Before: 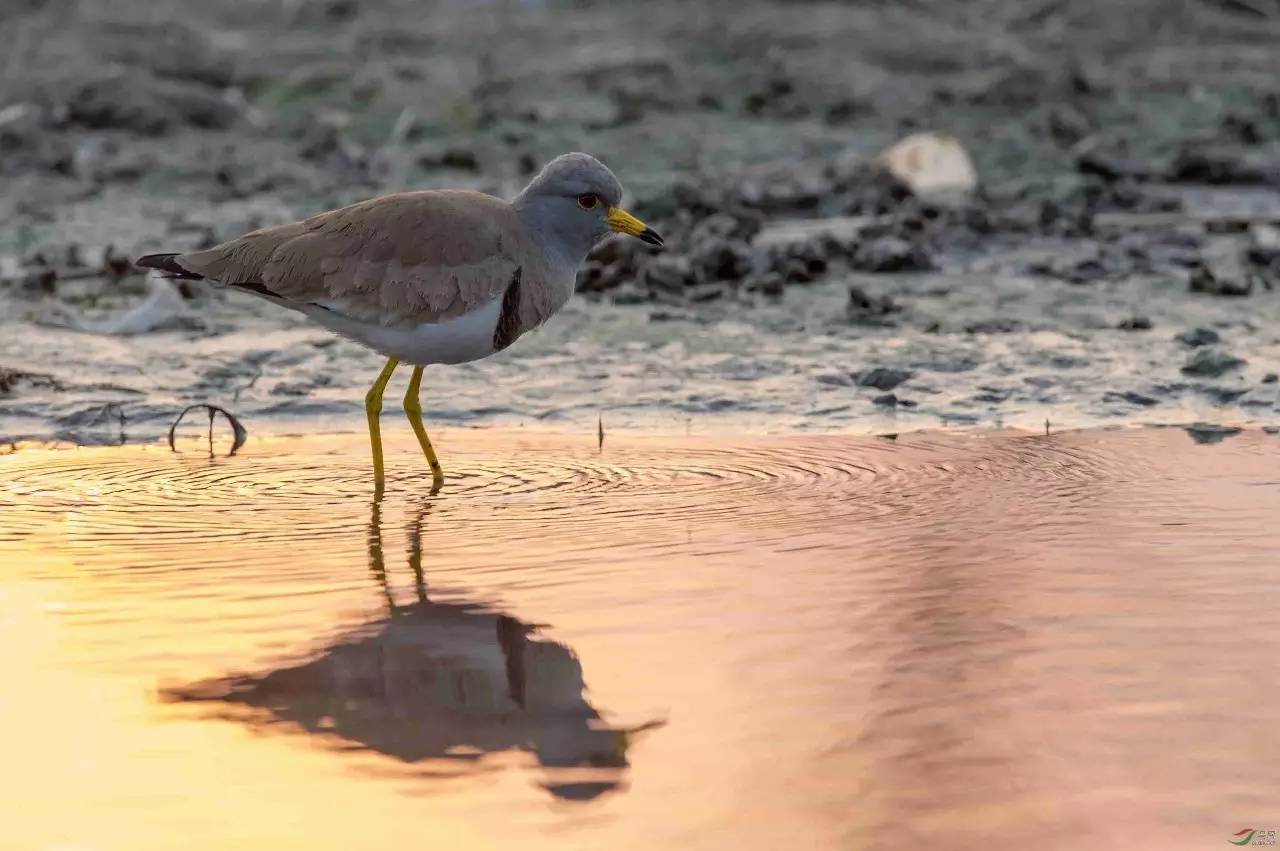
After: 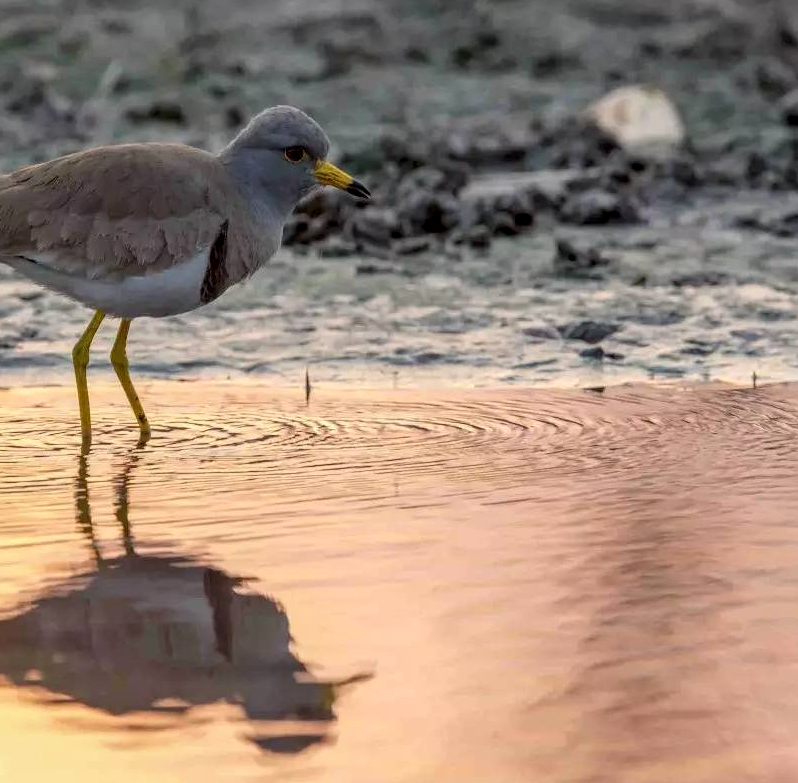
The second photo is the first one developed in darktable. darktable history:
crop and rotate: left 22.918%, top 5.629%, right 14.711%, bottom 2.247%
rotate and perspective: automatic cropping original format, crop left 0, crop top 0
local contrast: on, module defaults
